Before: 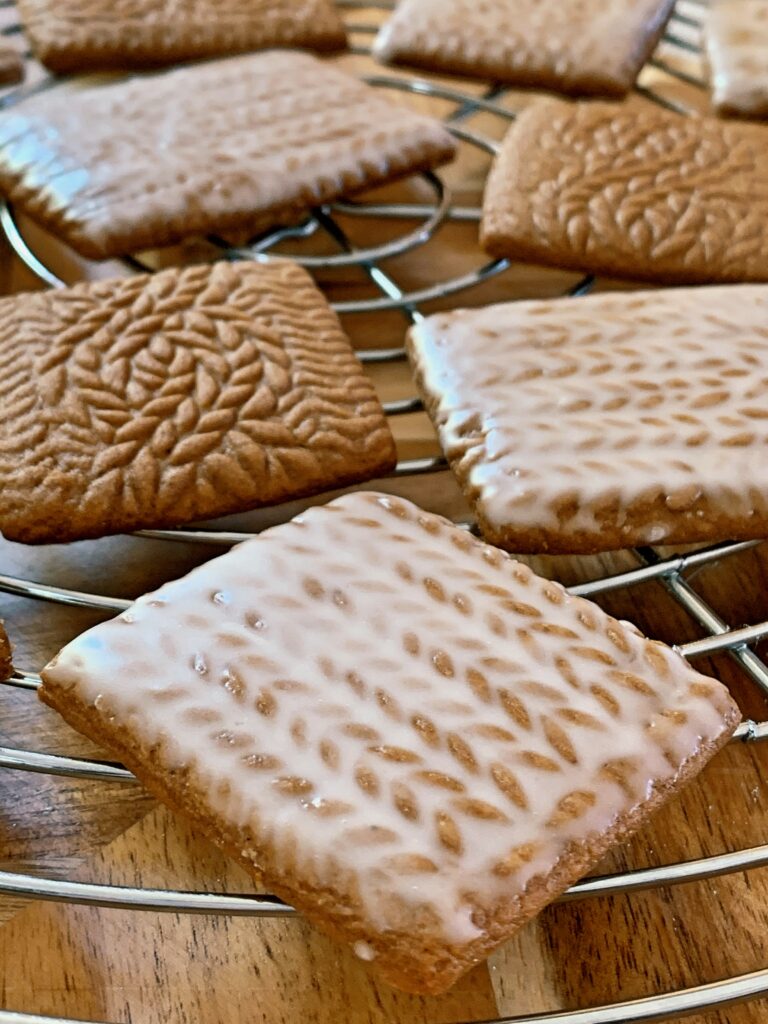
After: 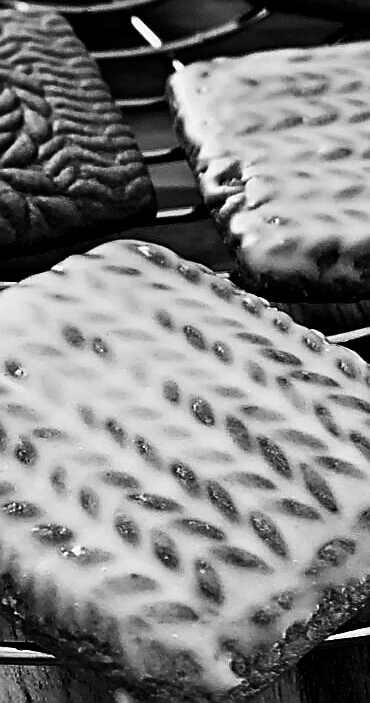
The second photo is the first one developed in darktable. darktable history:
crop: left 31.379%, top 24.658%, right 20.326%, bottom 6.628%
exposure: black level correction 0.01, exposure 0.011 EV, compensate highlight preservation false
contrast brightness saturation: contrast 0.02, brightness -1, saturation -1
base curve: curves: ch0 [(0, 0) (0.028, 0.03) (0.121, 0.232) (0.46, 0.748) (0.859, 0.968) (1, 1)], preserve colors none
sharpen: radius 1.4, amount 1.25, threshold 0.7
